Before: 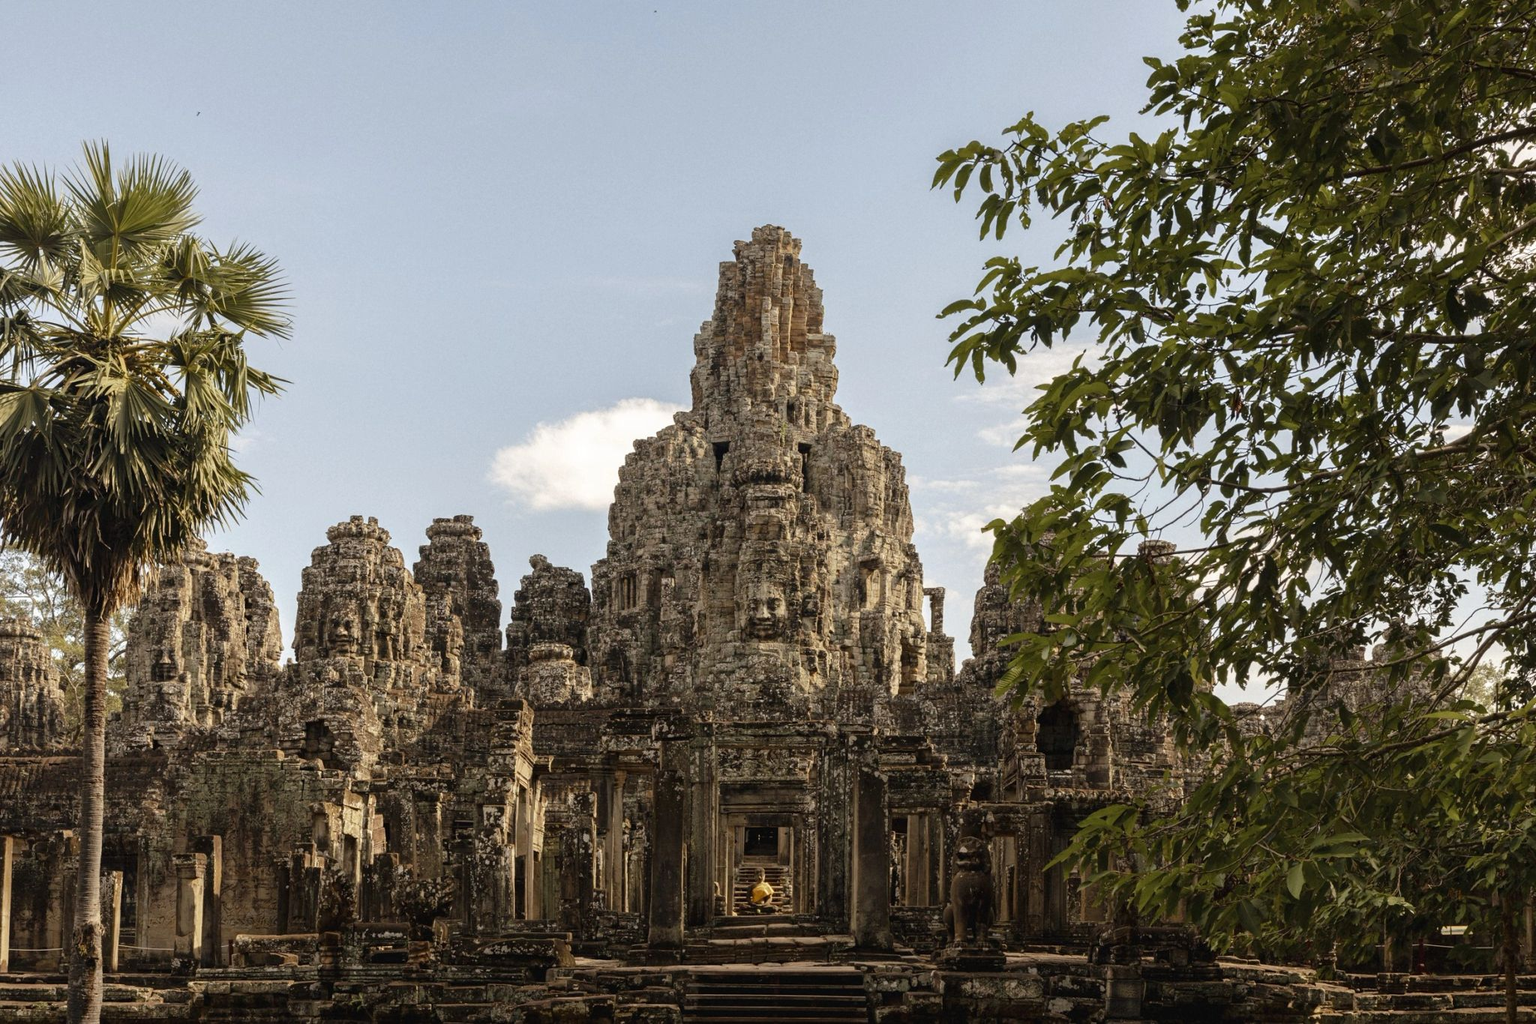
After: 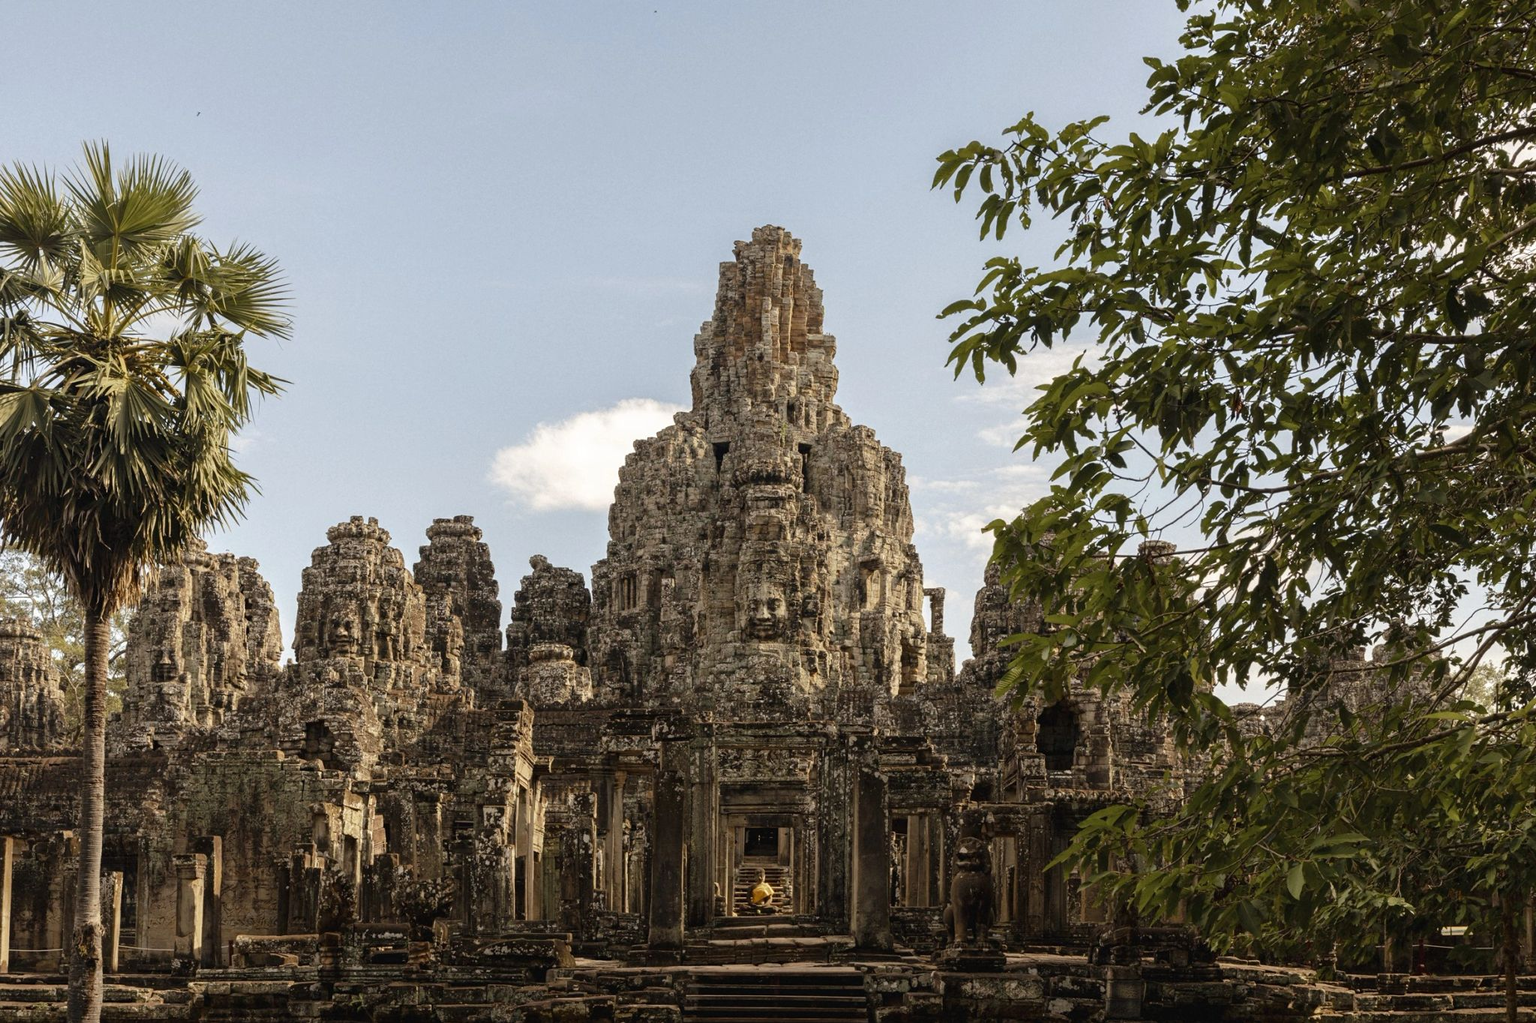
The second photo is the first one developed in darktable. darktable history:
crop and rotate: top 0.016%, bottom 0.016%
